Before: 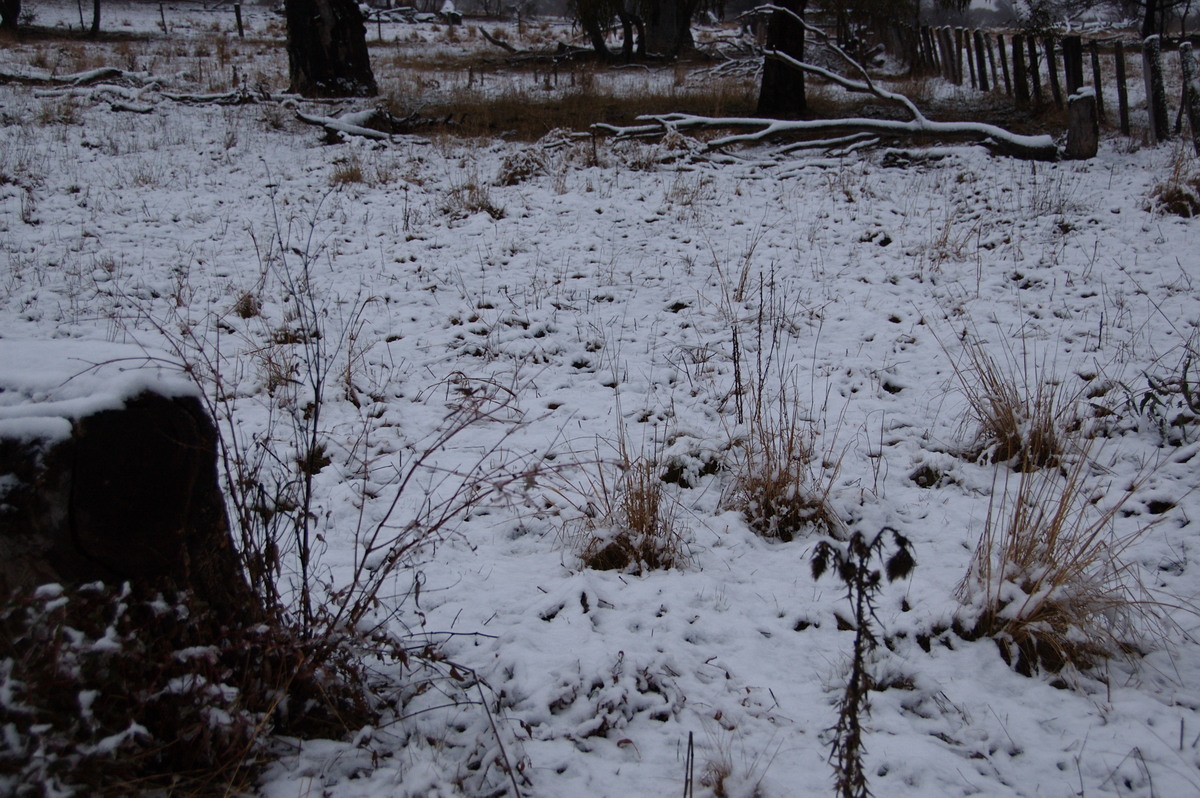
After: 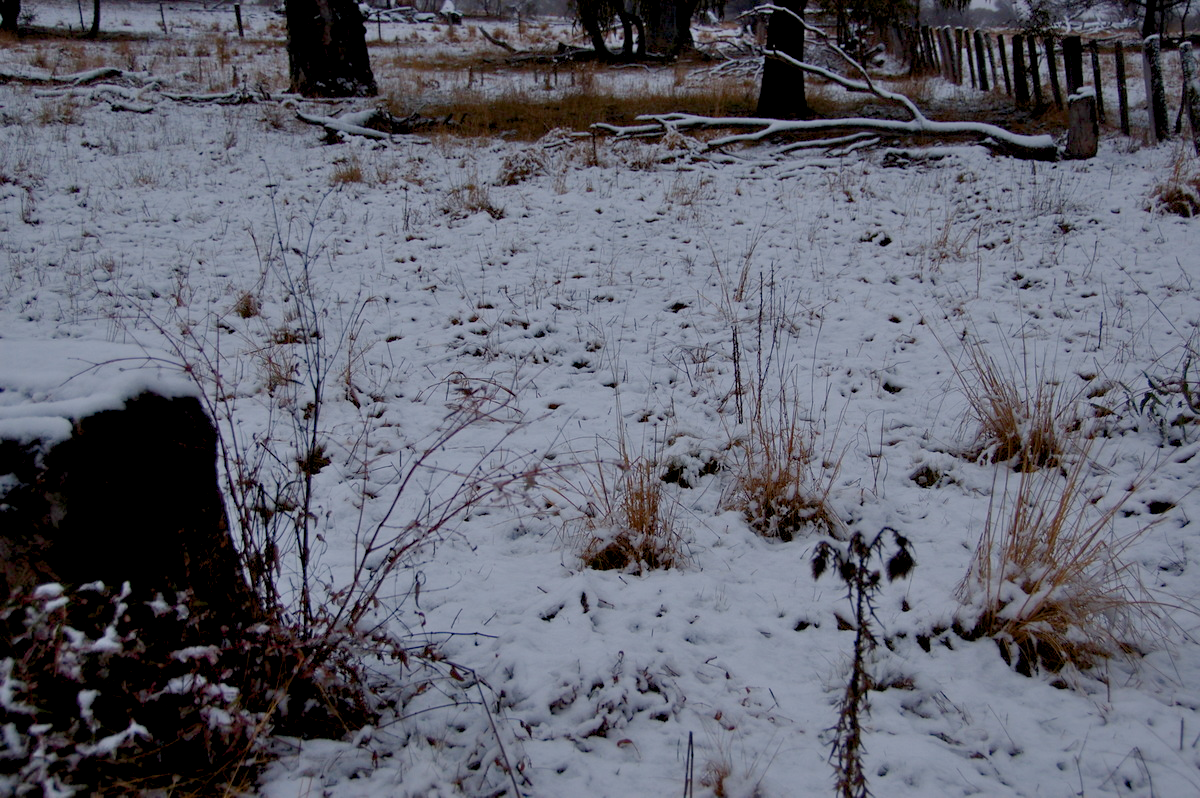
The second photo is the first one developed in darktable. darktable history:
shadows and highlights: radius 108.77, shadows 40.8, highlights -72.1, low approximation 0.01, soften with gaussian
color balance rgb: global offset › luminance -0.495%, perceptual saturation grading › global saturation 15.472%, perceptual saturation grading › highlights -19.345%, perceptual saturation grading › shadows 19.702%, hue shift -2.1°, contrast -20.839%
